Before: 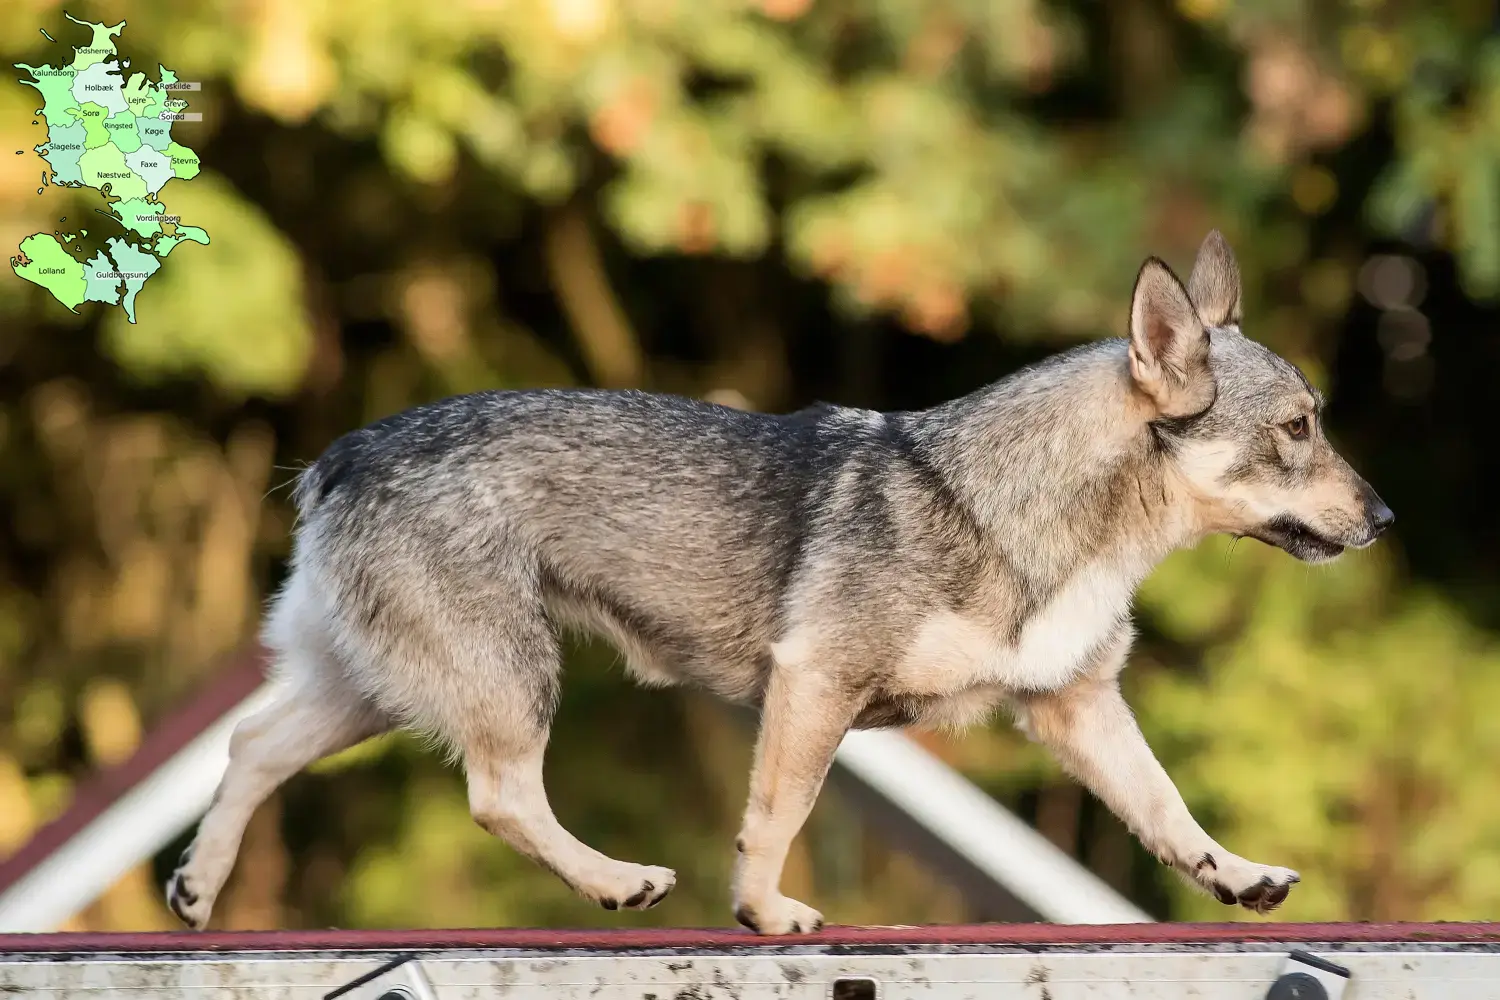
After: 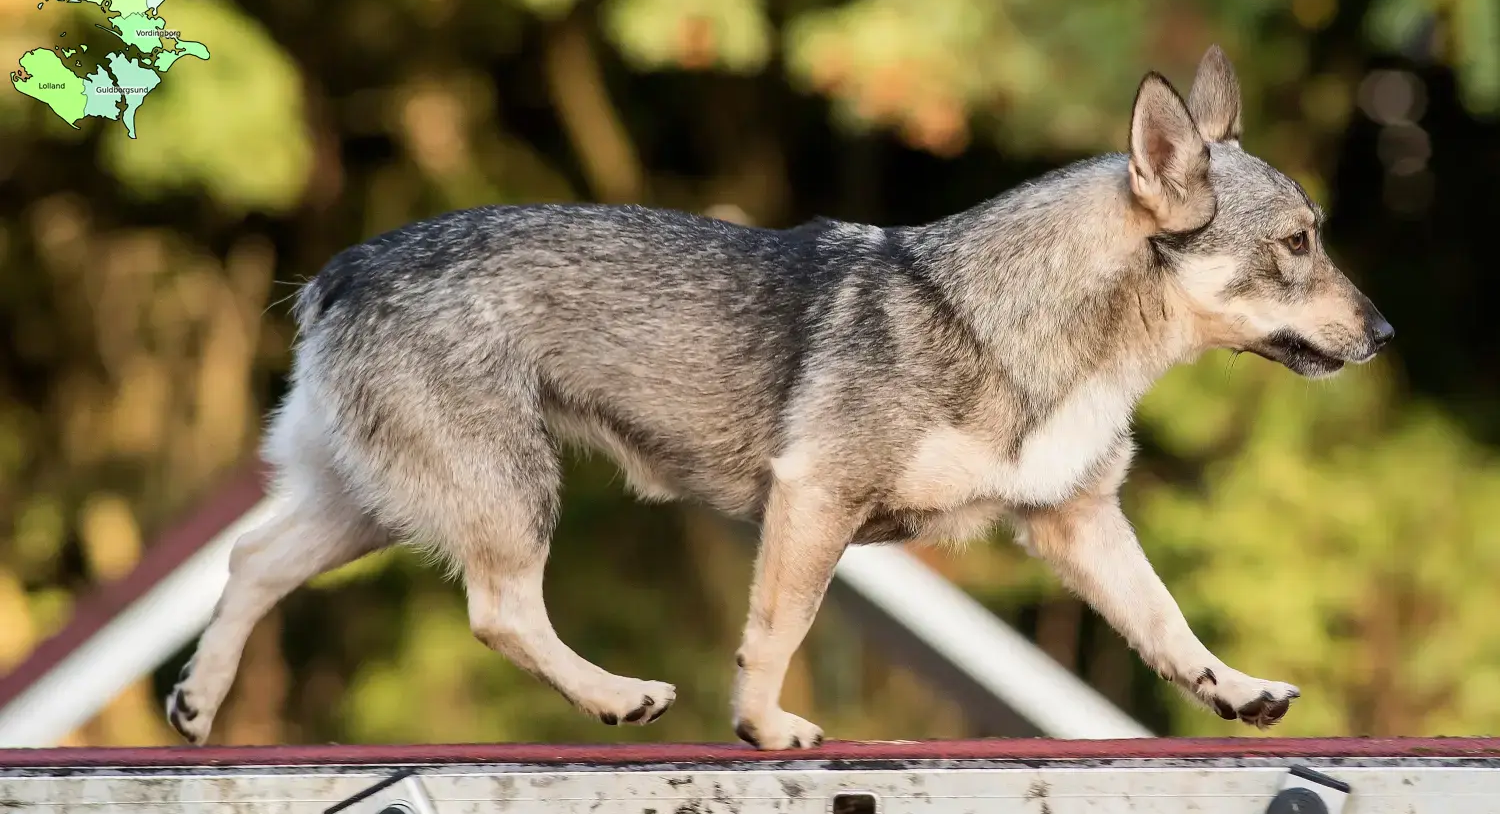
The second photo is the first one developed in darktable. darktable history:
crop and rotate: top 18.507%
tone equalizer: on, module defaults
